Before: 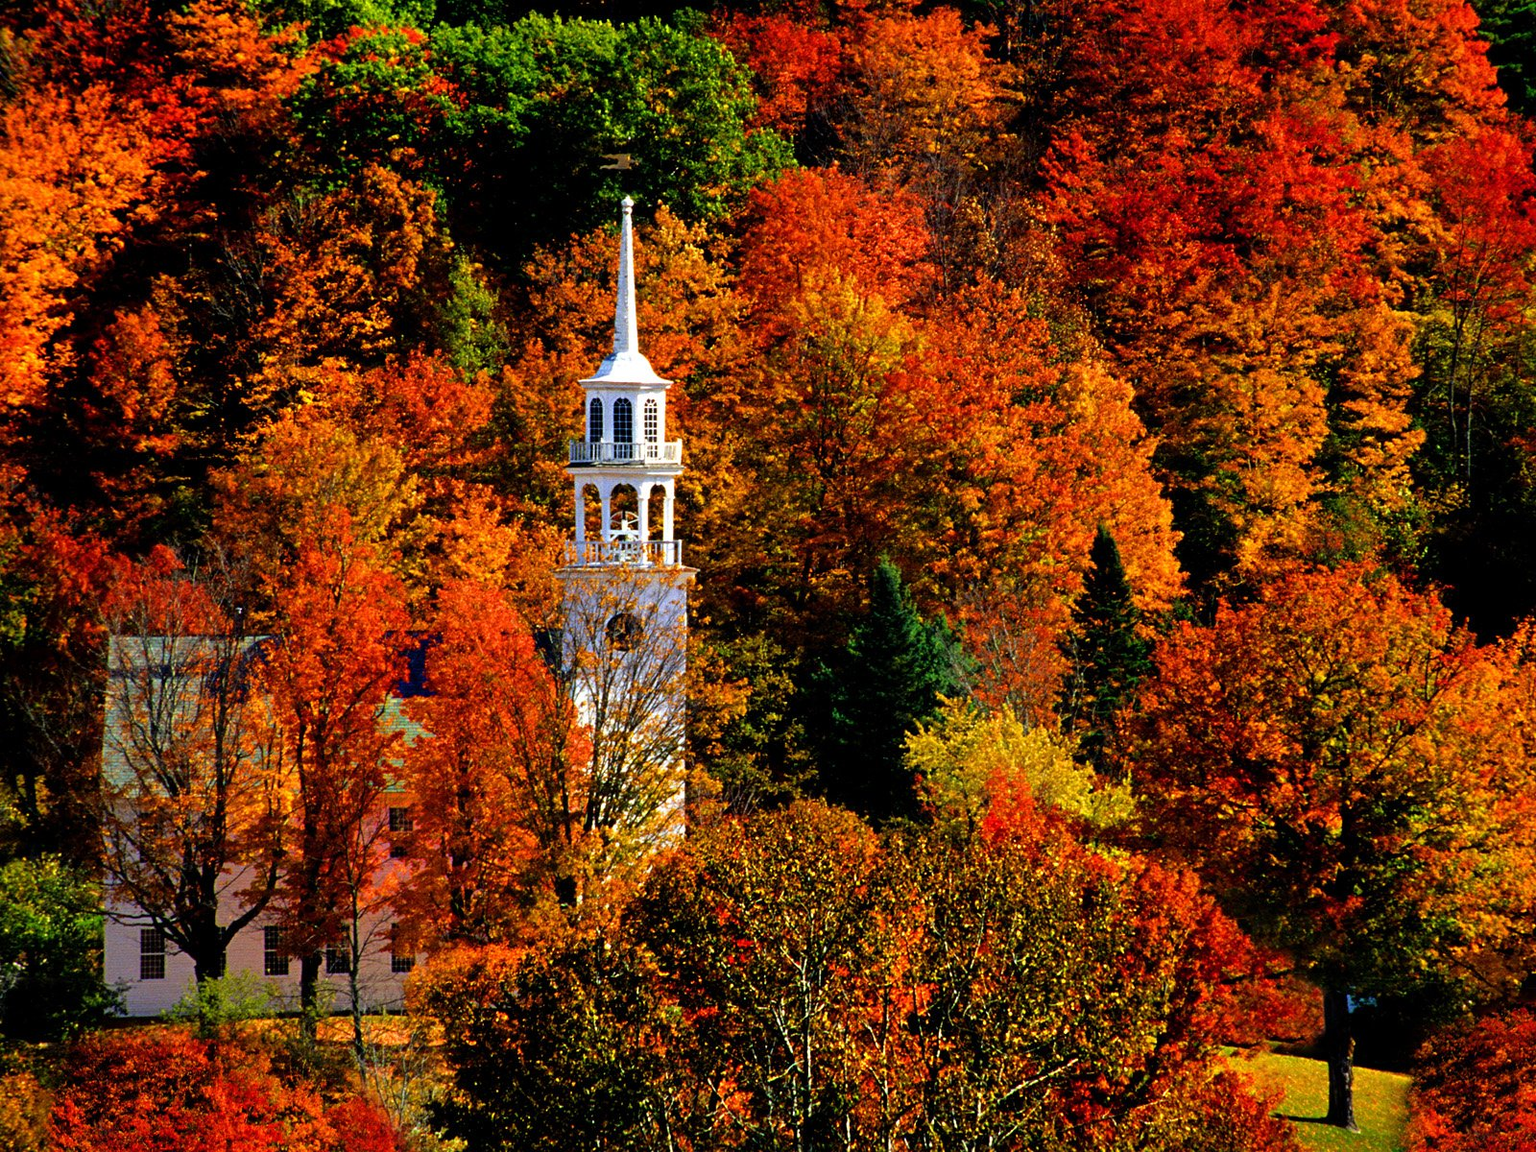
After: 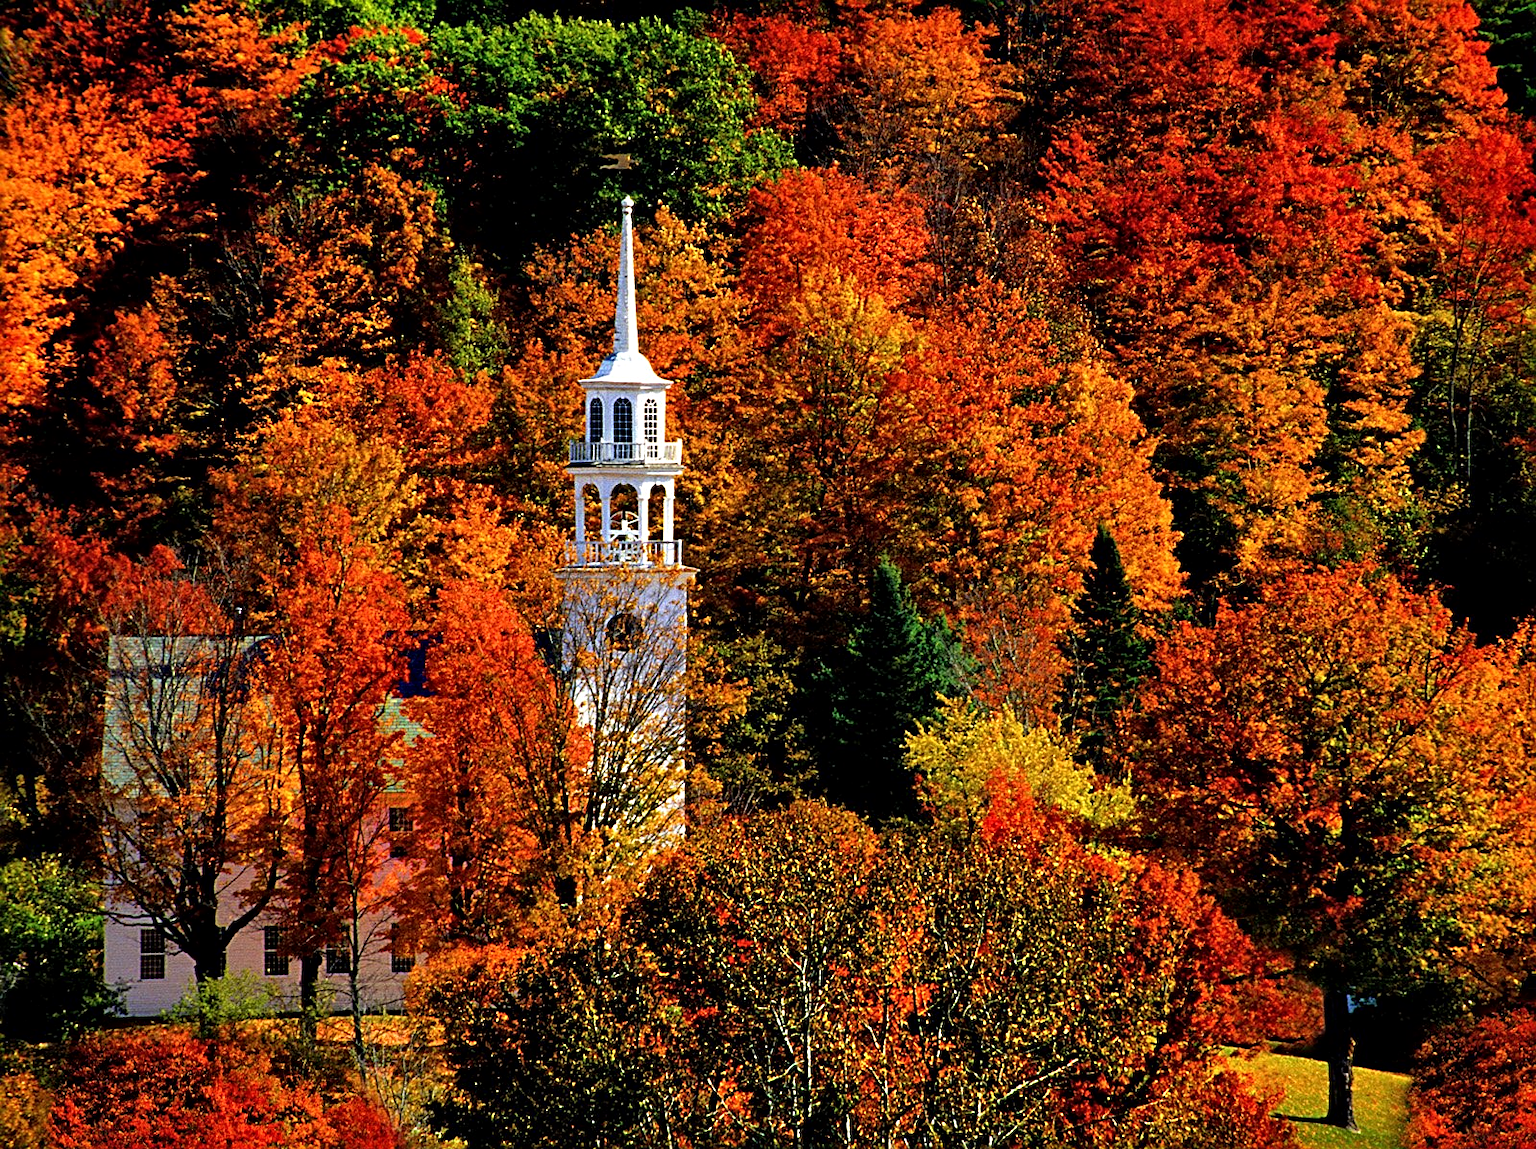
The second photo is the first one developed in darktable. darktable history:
crop: bottom 0.064%
sharpen: on, module defaults
local contrast: mode bilateral grid, contrast 19, coarseness 50, detail 132%, midtone range 0.2
